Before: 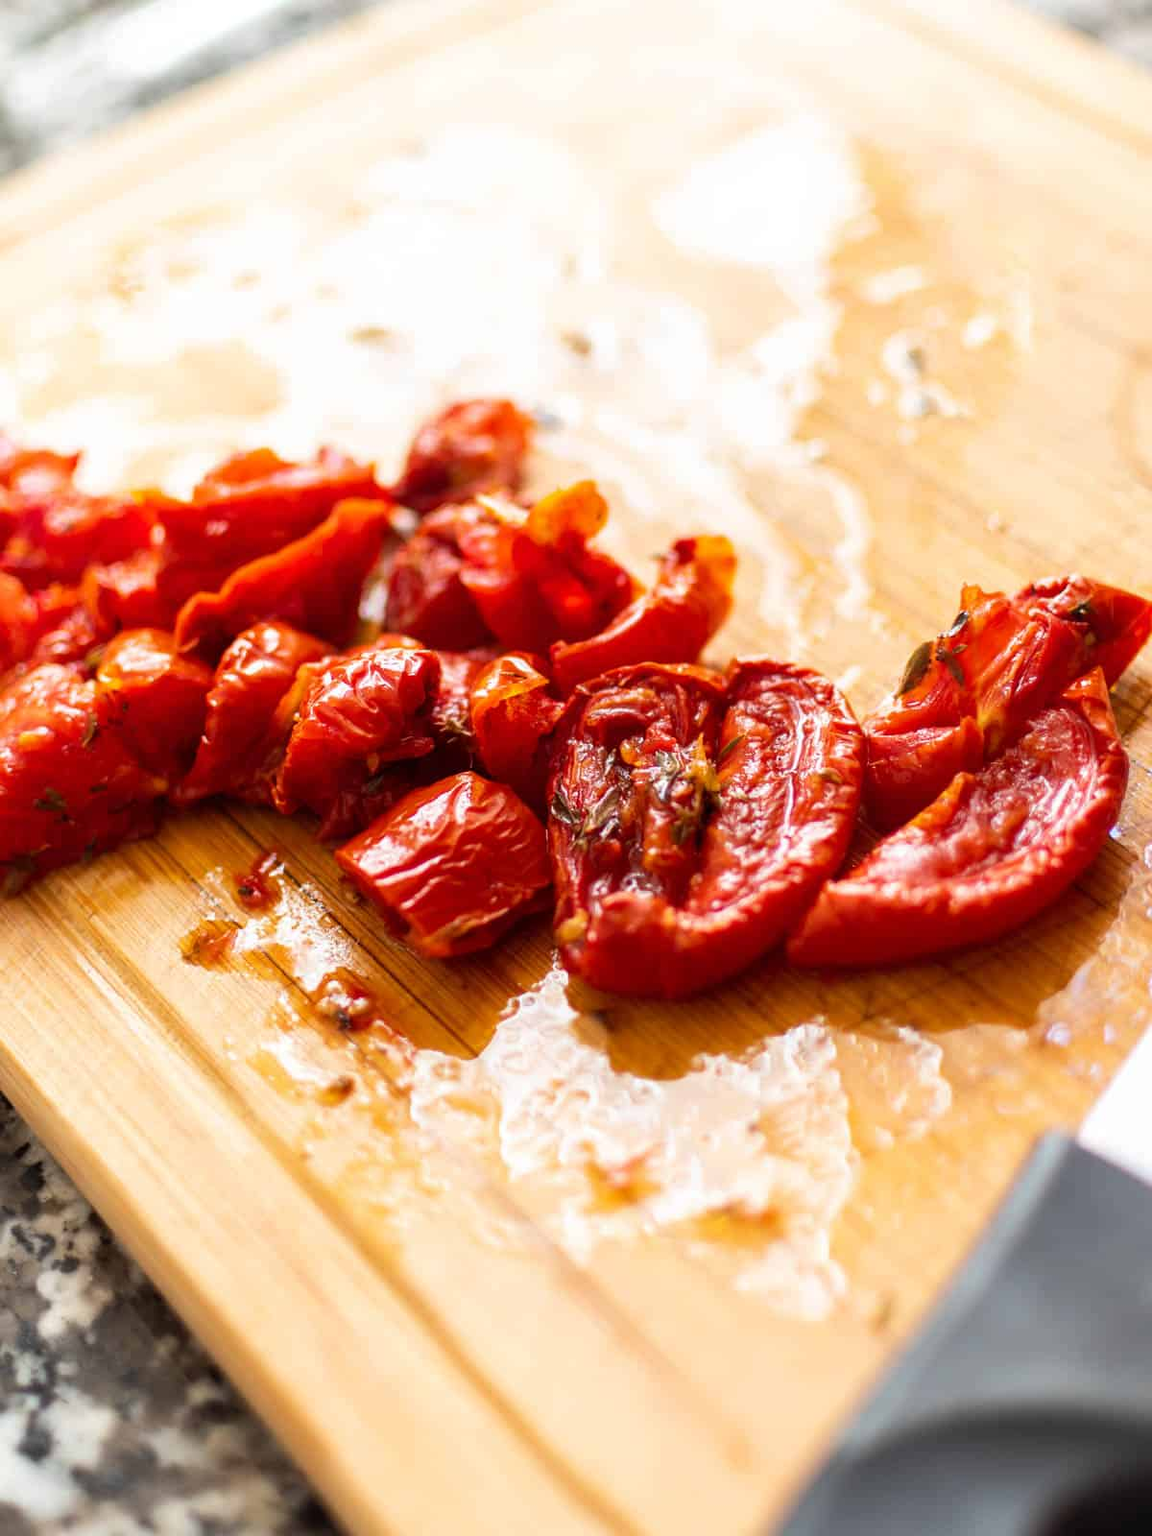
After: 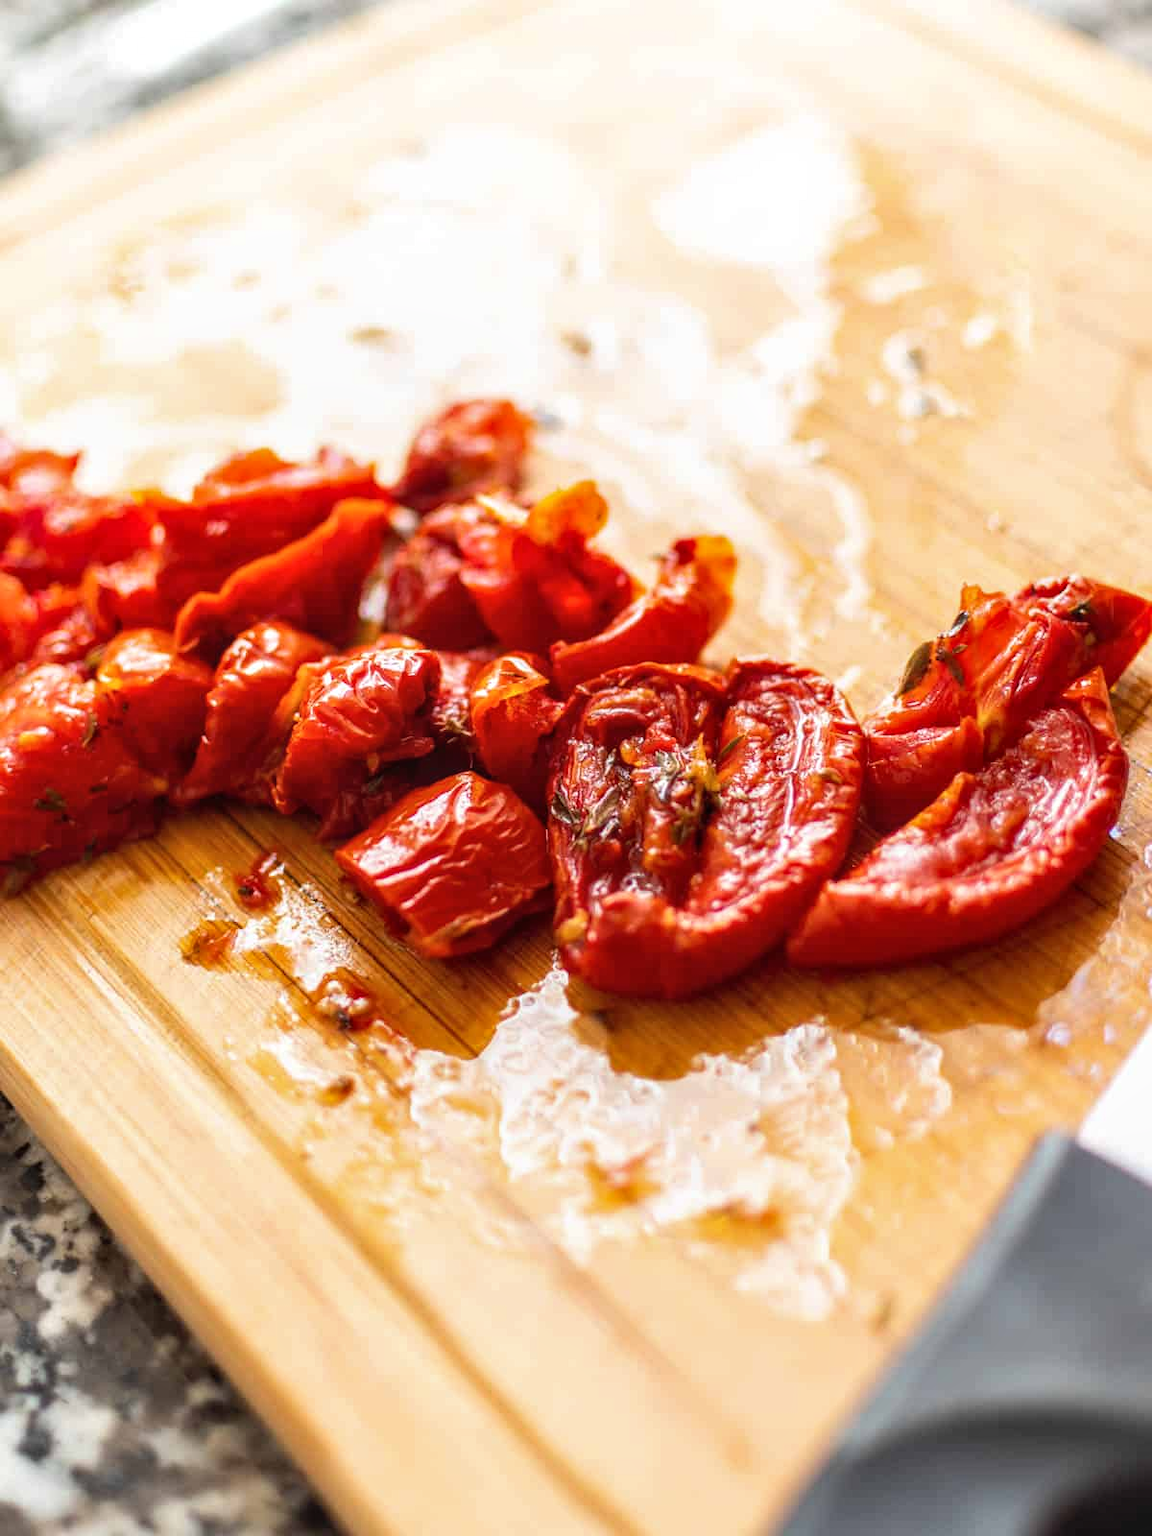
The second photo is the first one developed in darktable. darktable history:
local contrast: detail 115%
